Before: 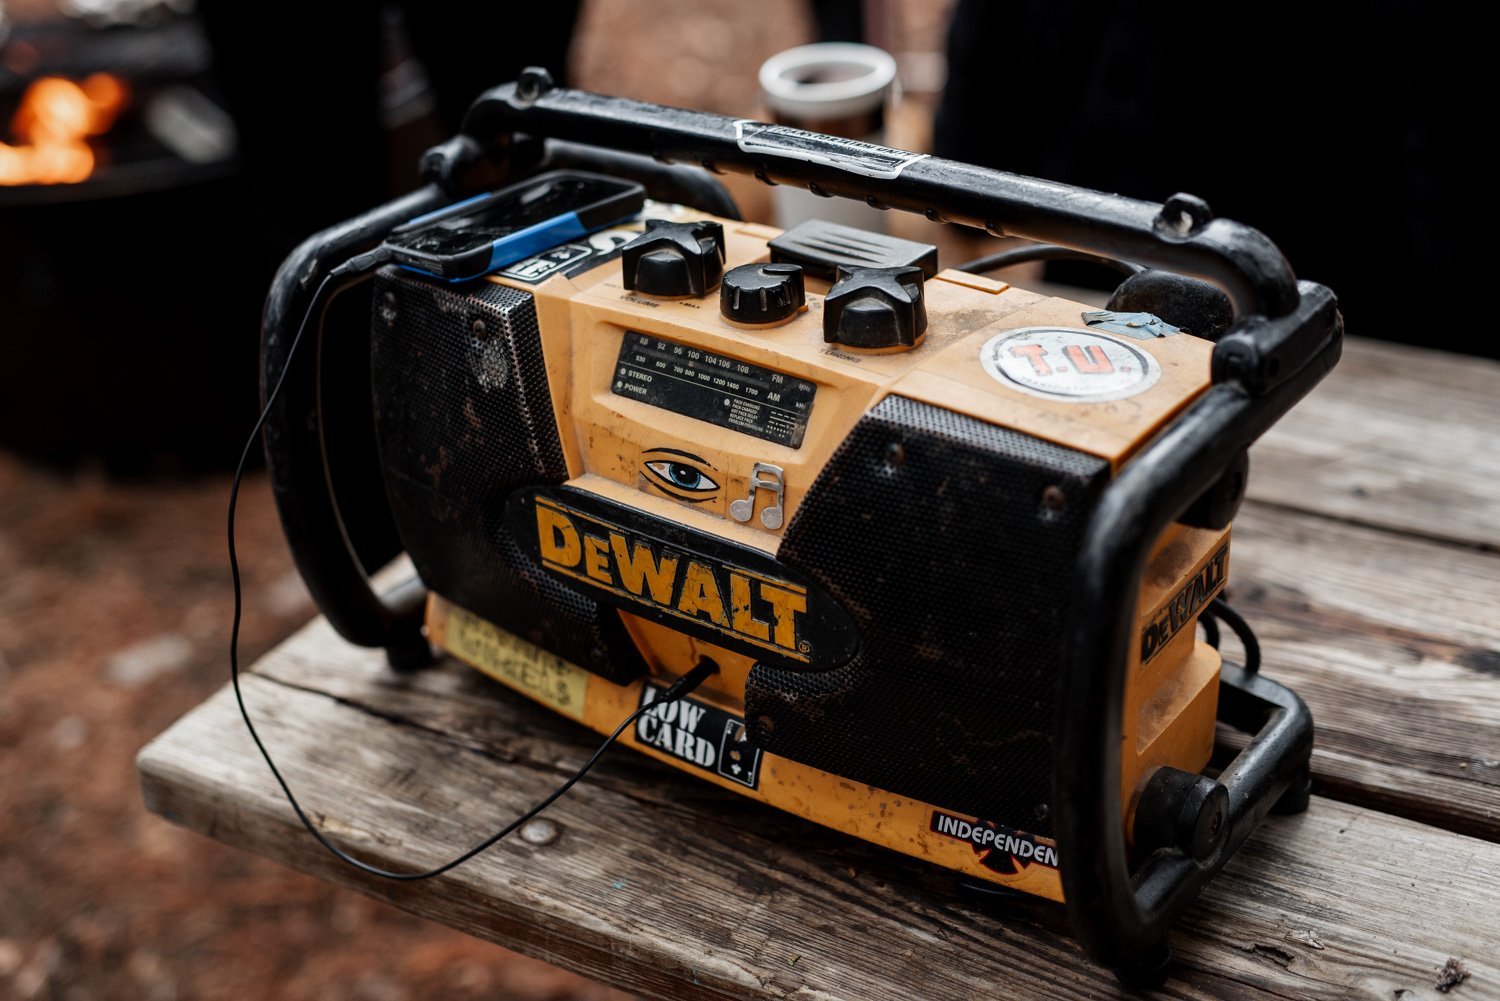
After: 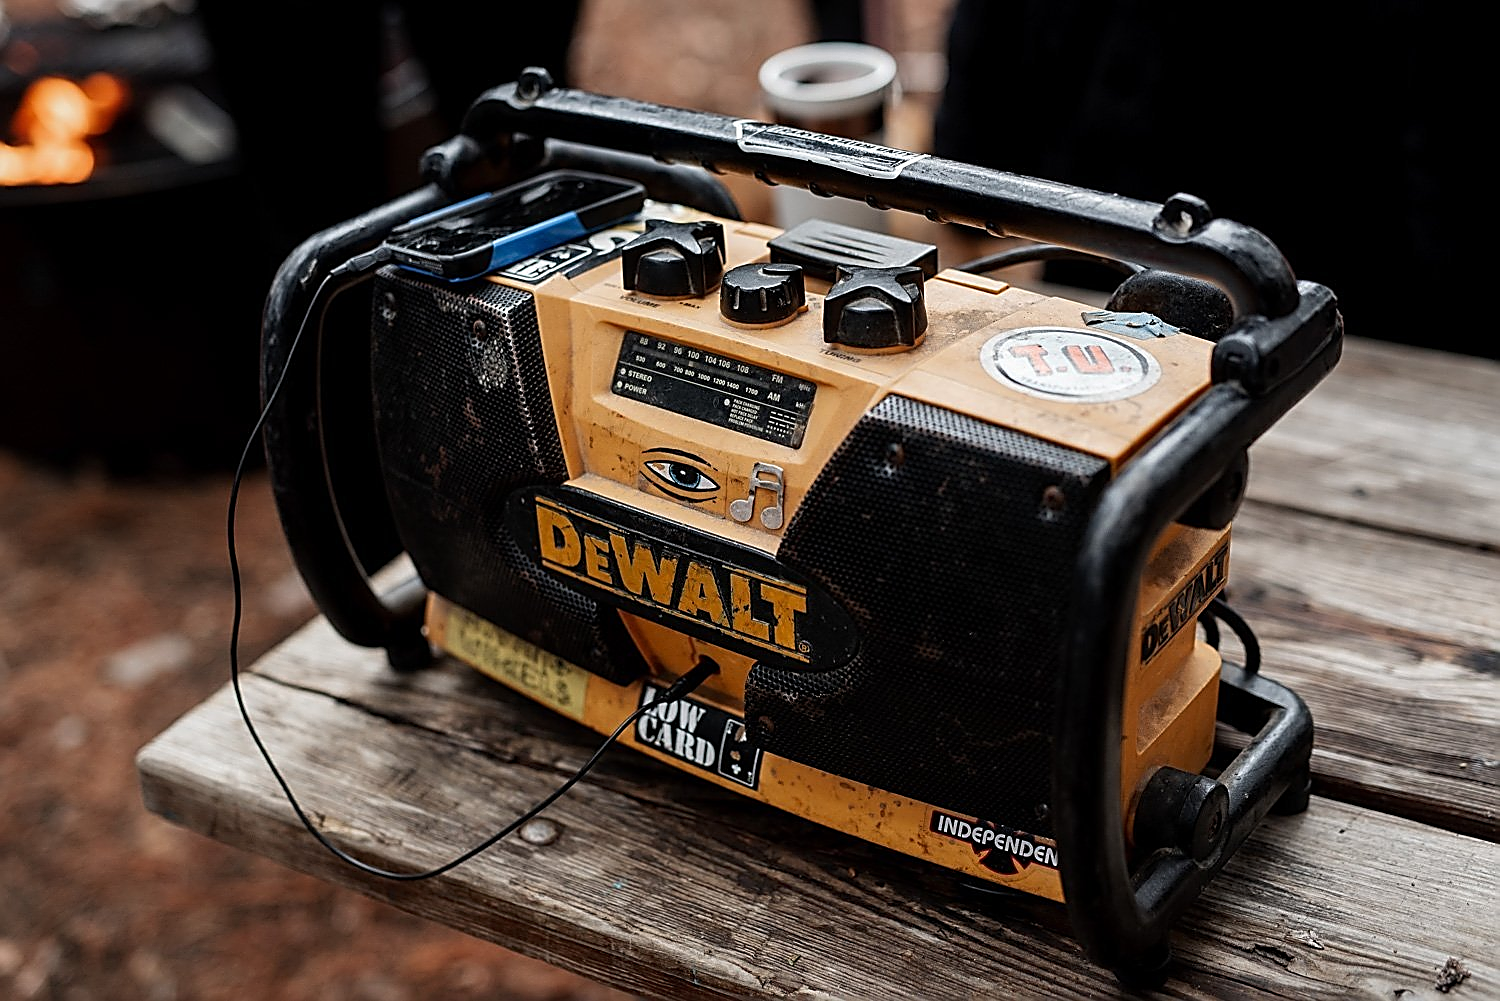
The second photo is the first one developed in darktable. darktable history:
sharpen: radius 1.698, amount 1.299
